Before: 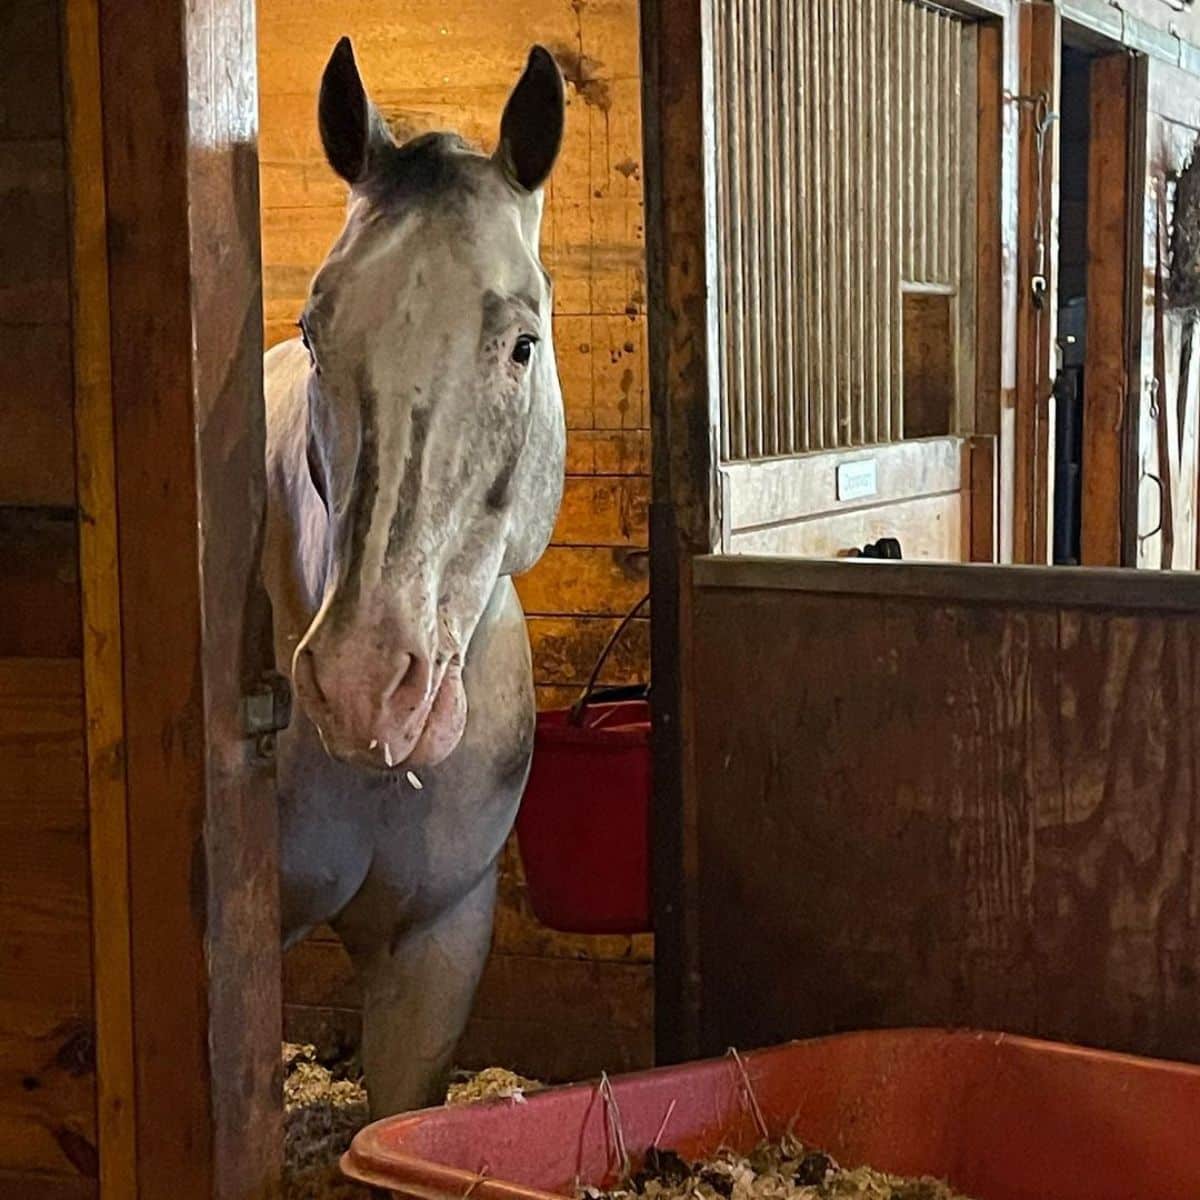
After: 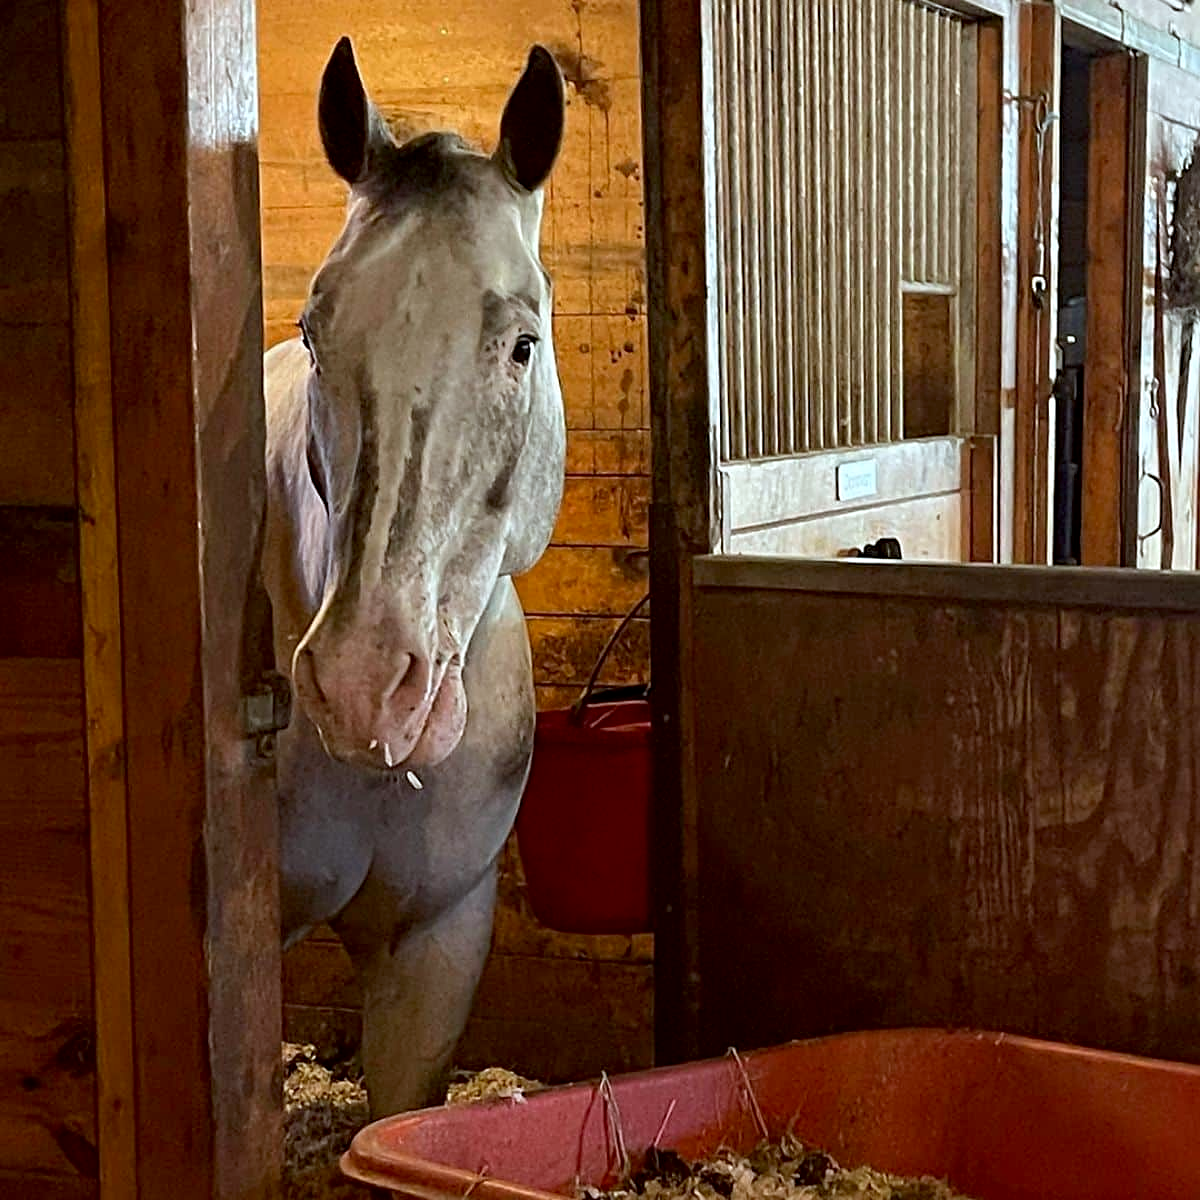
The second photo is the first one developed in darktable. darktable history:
exposure: black level correction 0.005, exposure 0.014 EV, compensate highlight preservation false
color correction: highlights a* -3.28, highlights b* -6.24, shadows a* 3.1, shadows b* 5.19
sharpen: radius 1.864, amount 0.398, threshold 1.271
